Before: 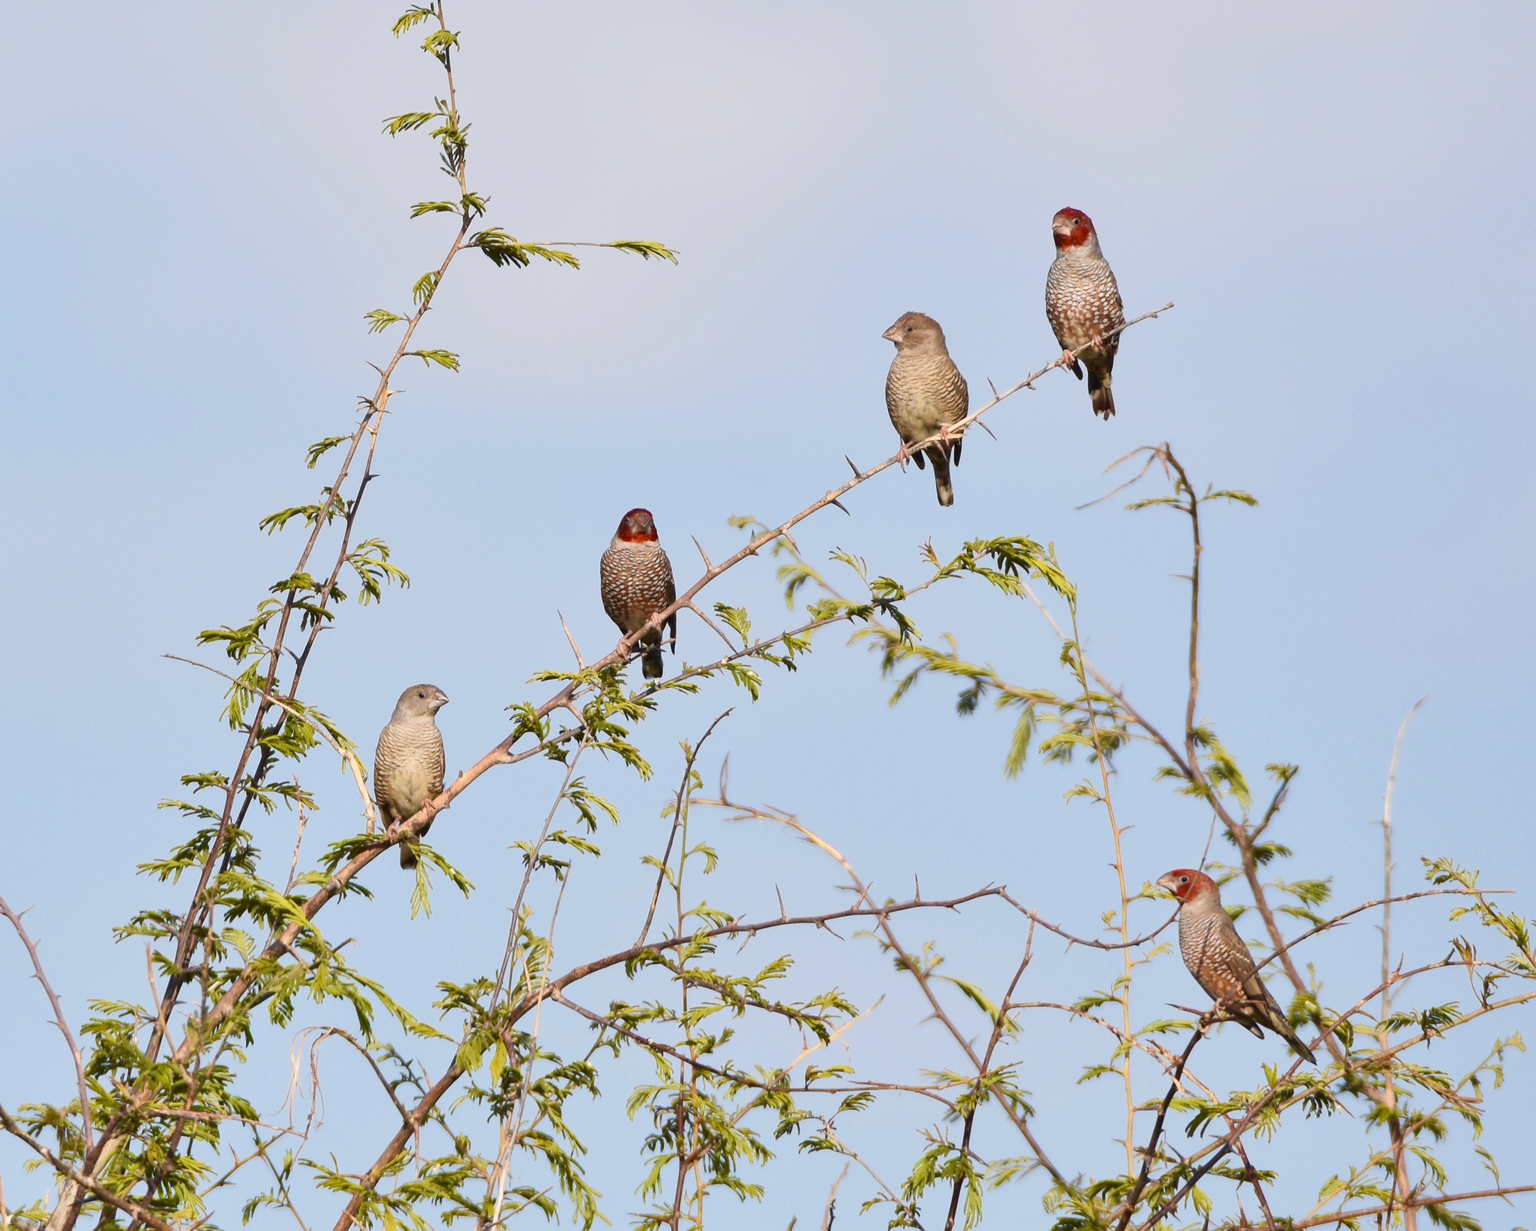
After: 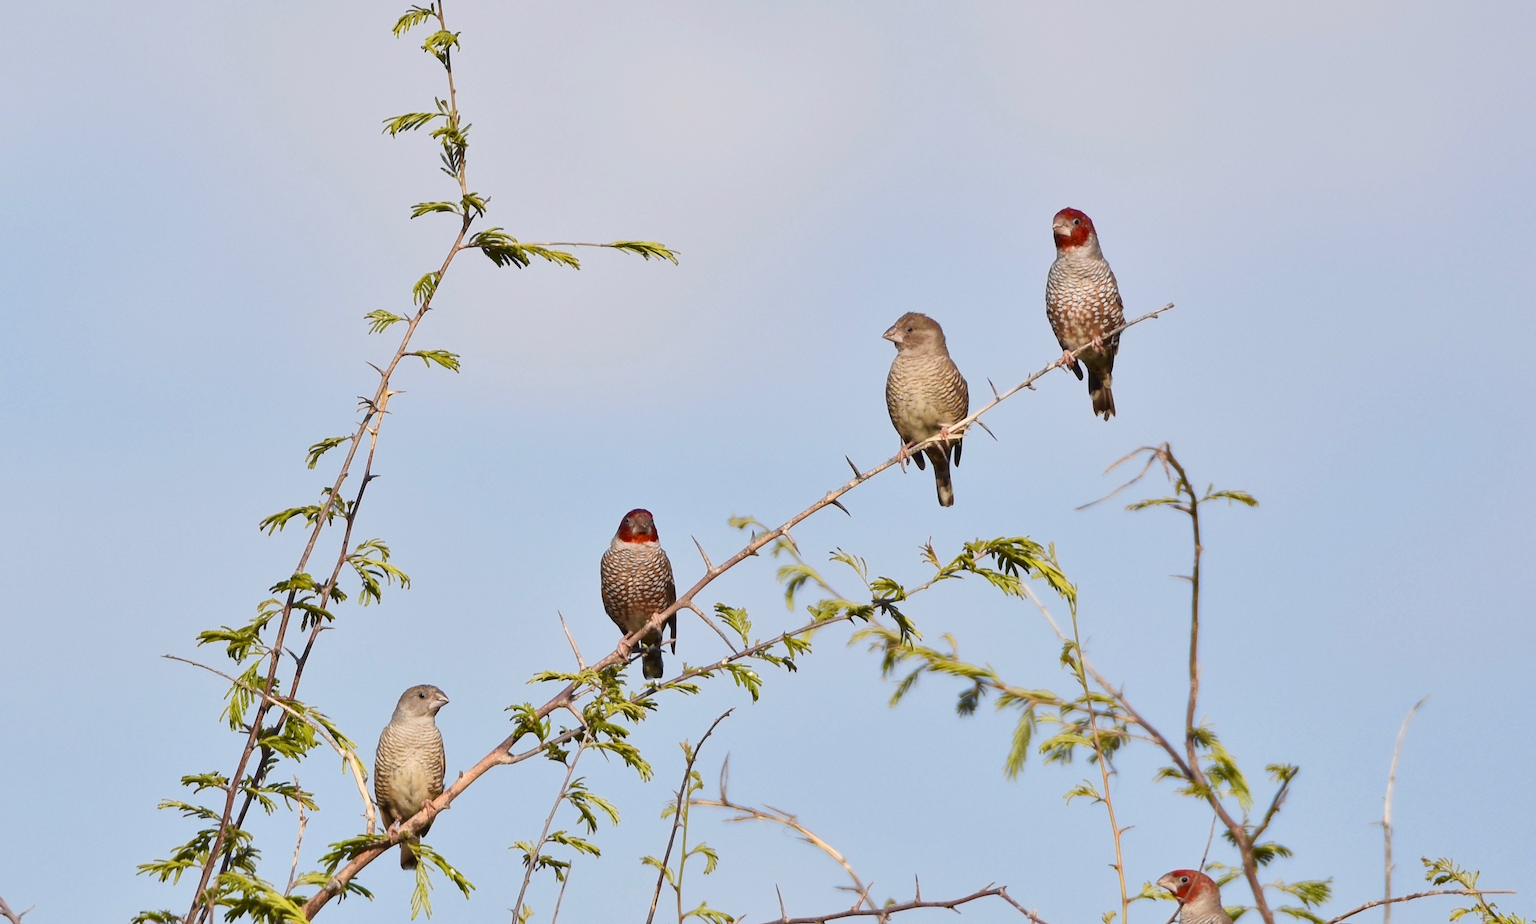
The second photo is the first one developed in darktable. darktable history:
shadows and highlights: shadows 36.69, highlights -28.09, soften with gaussian
crop: bottom 24.889%
